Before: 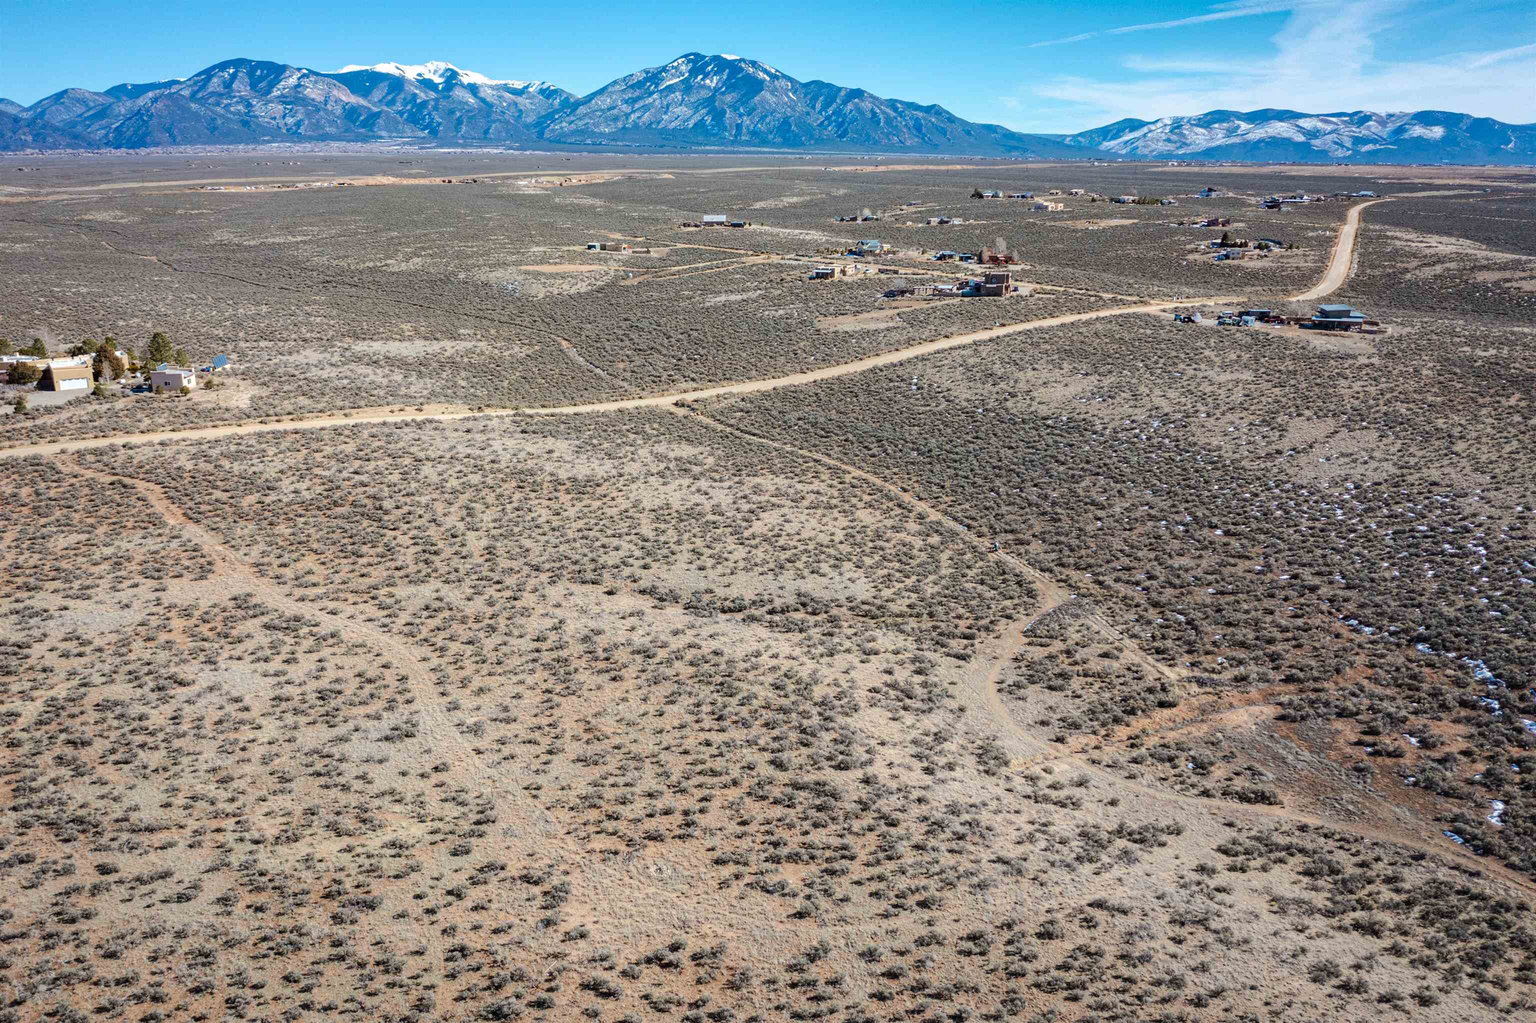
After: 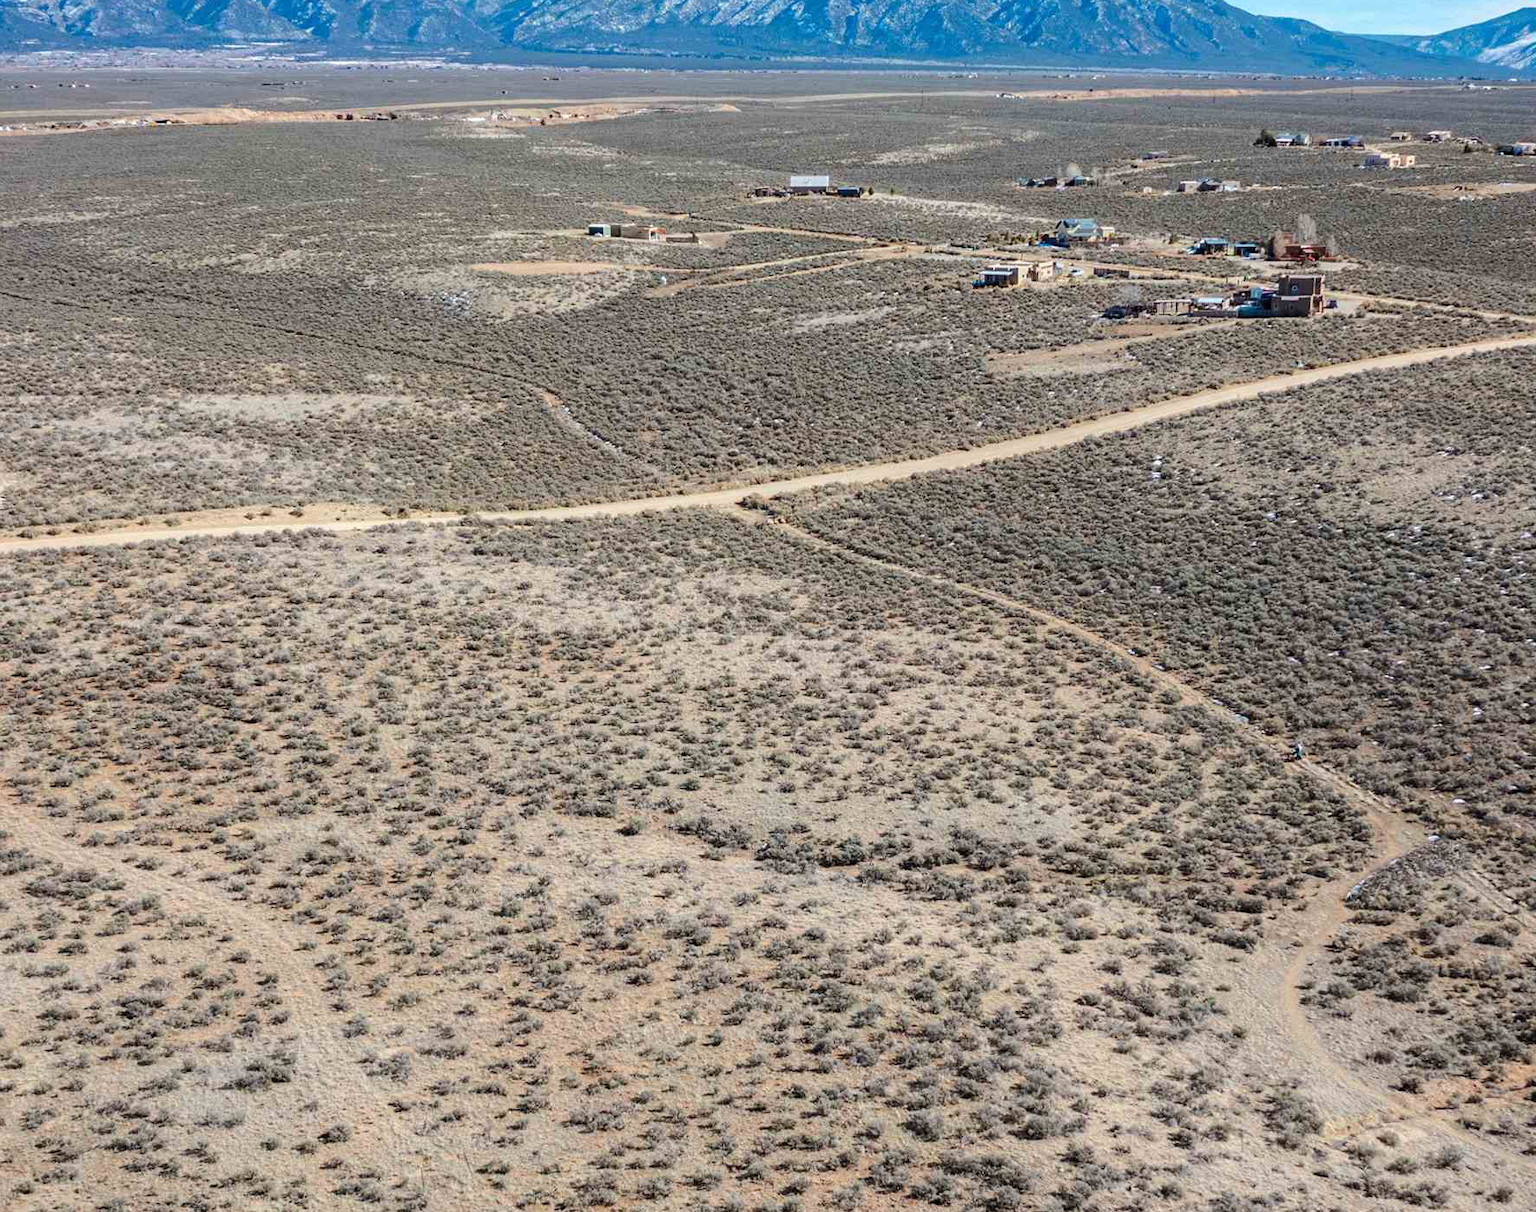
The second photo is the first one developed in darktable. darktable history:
crop: left 16.199%, top 11.191%, right 26.191%, bottom 20.568%
